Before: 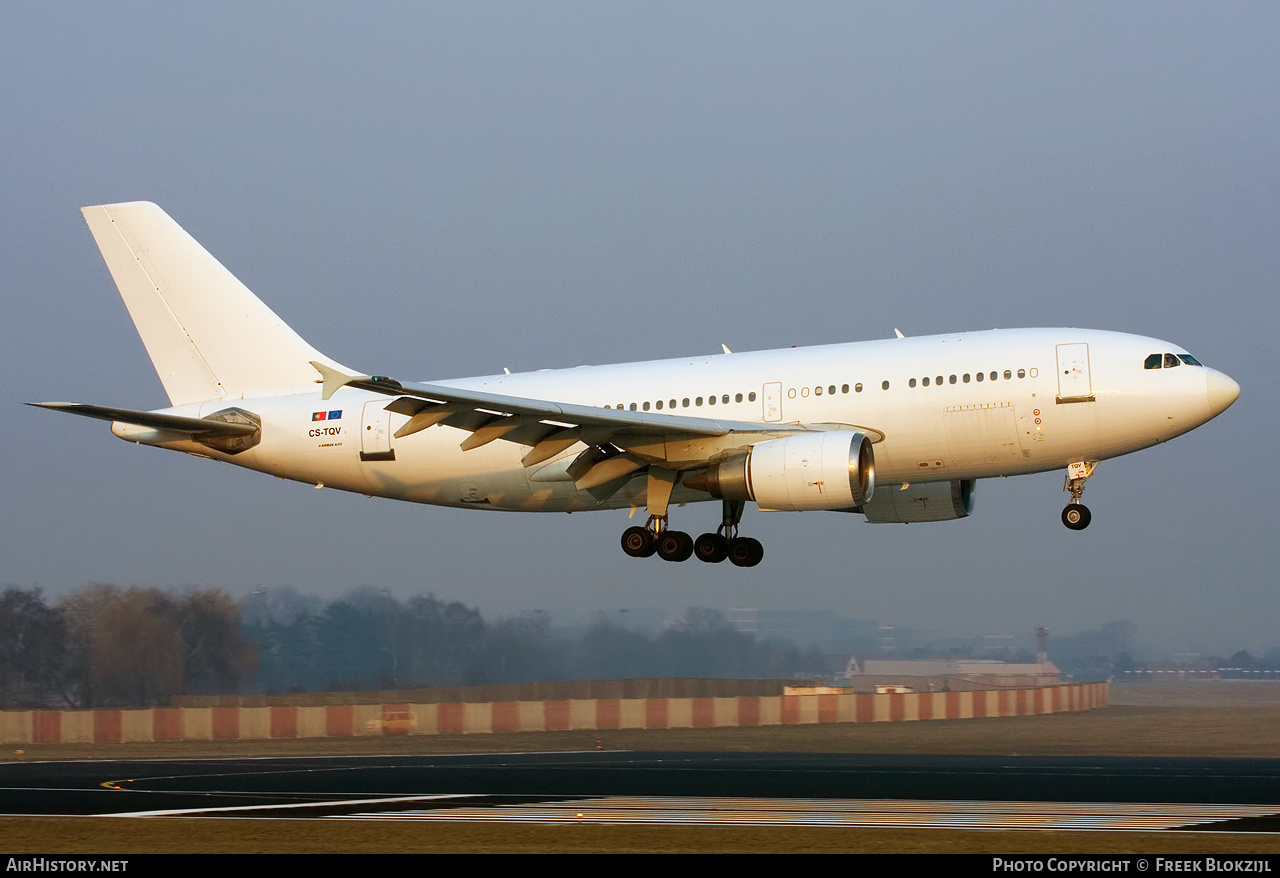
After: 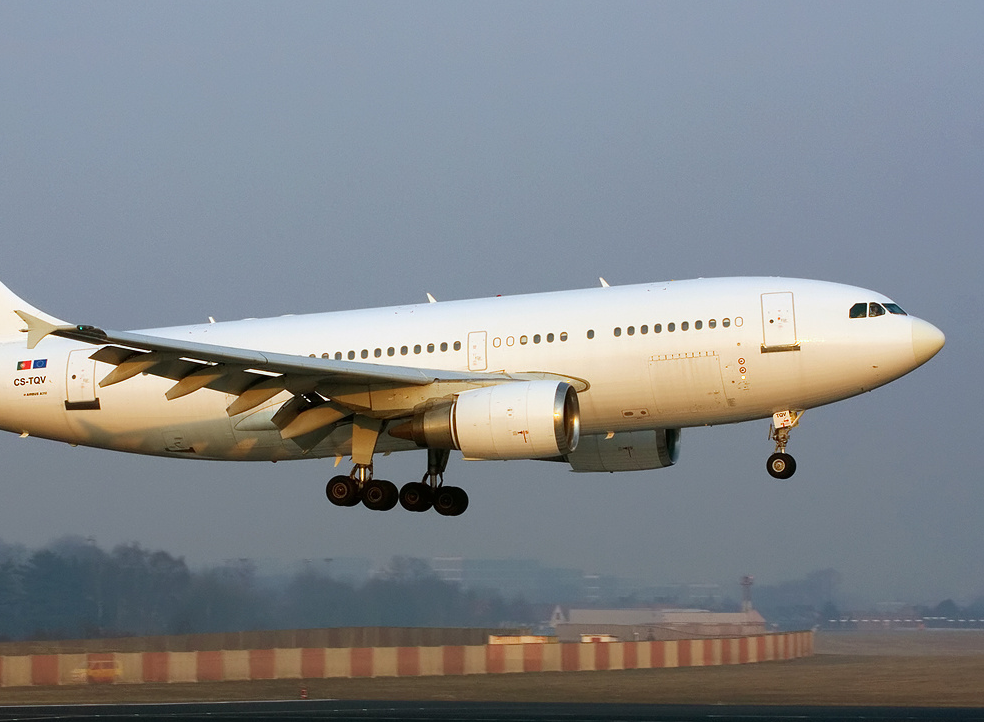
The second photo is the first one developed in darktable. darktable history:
crop: left 23.068%, top 5.919%, bottom 11.75%
